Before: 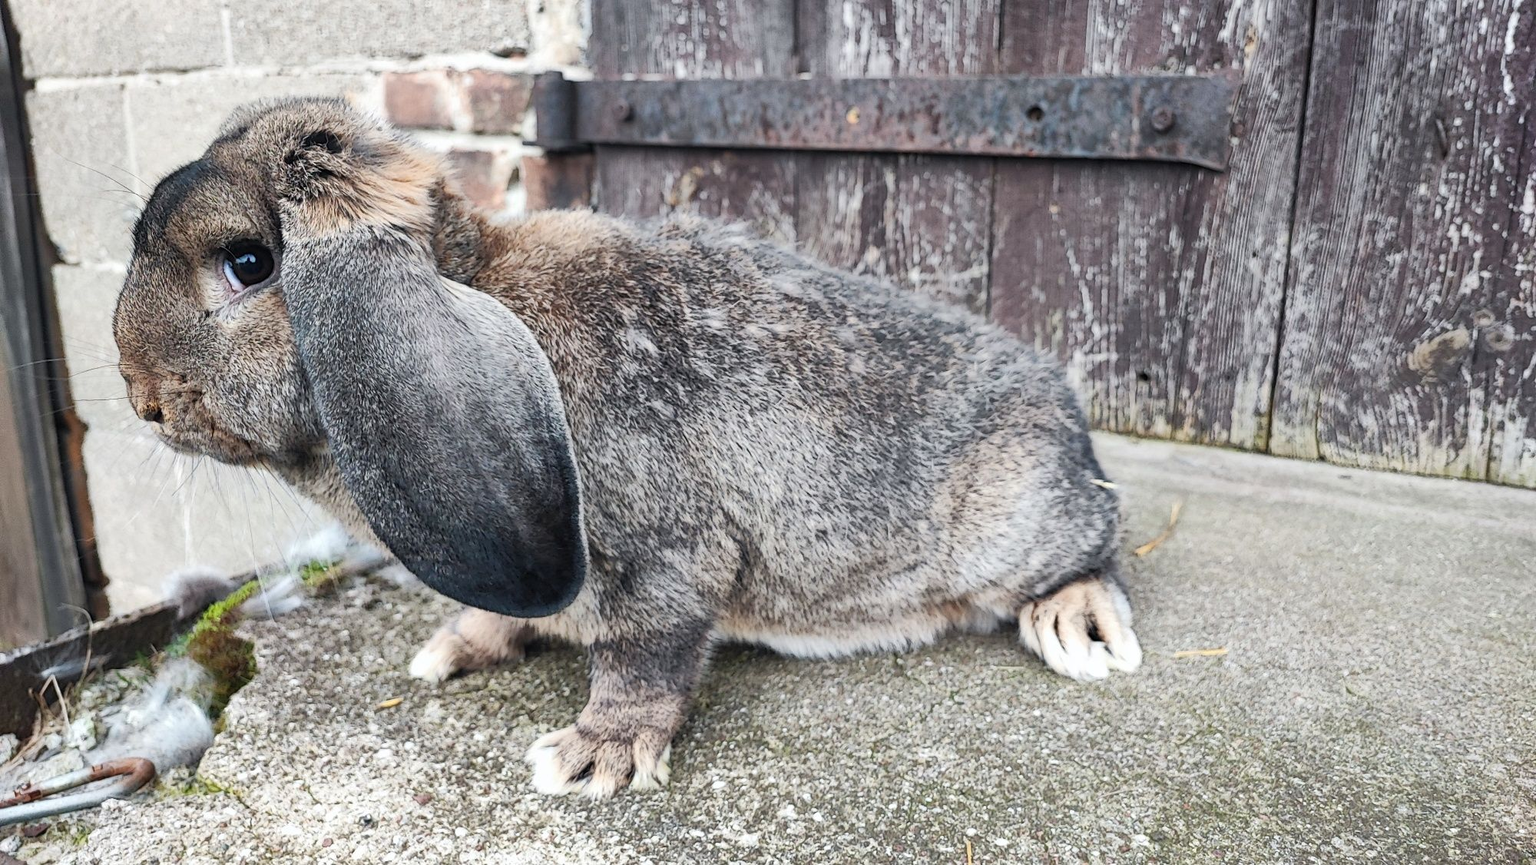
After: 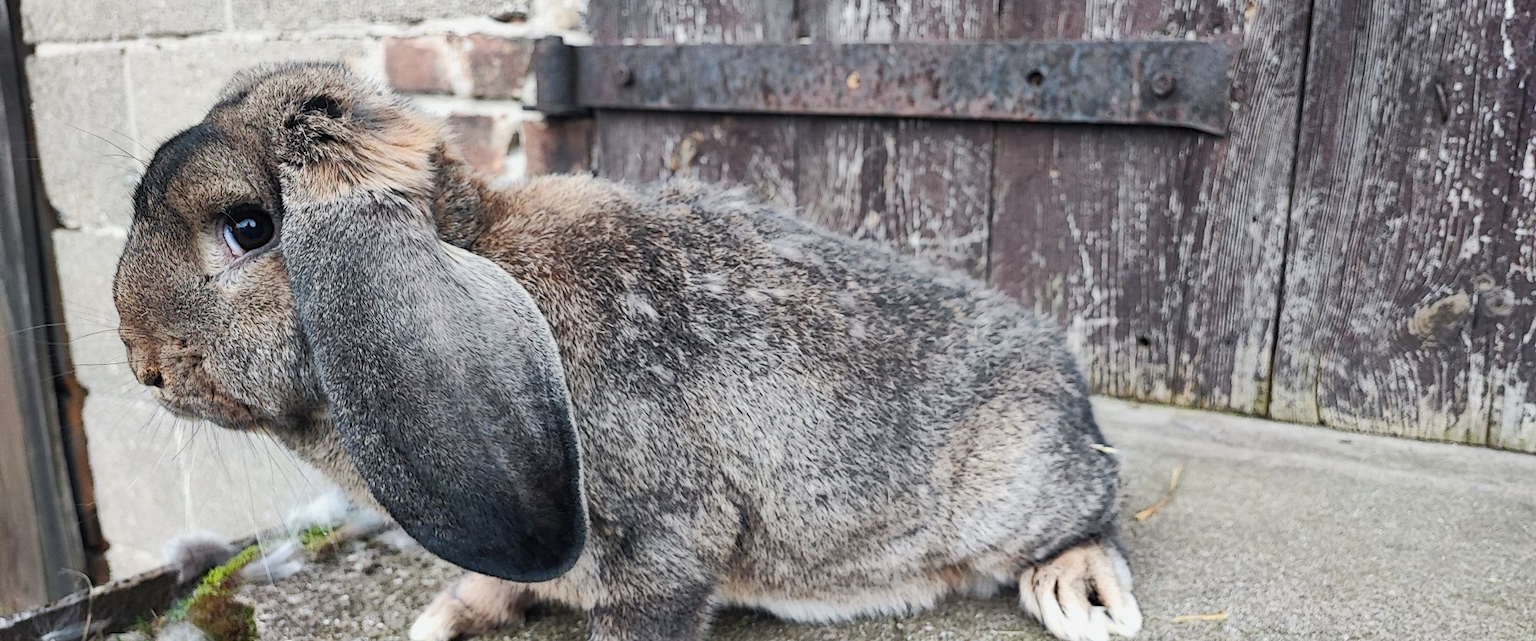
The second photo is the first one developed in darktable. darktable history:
exposure: black level correction 0.001, exposure -0.125 EV, compensate highlight preservation false
crop: top 4.163%, bottom 21.622%
